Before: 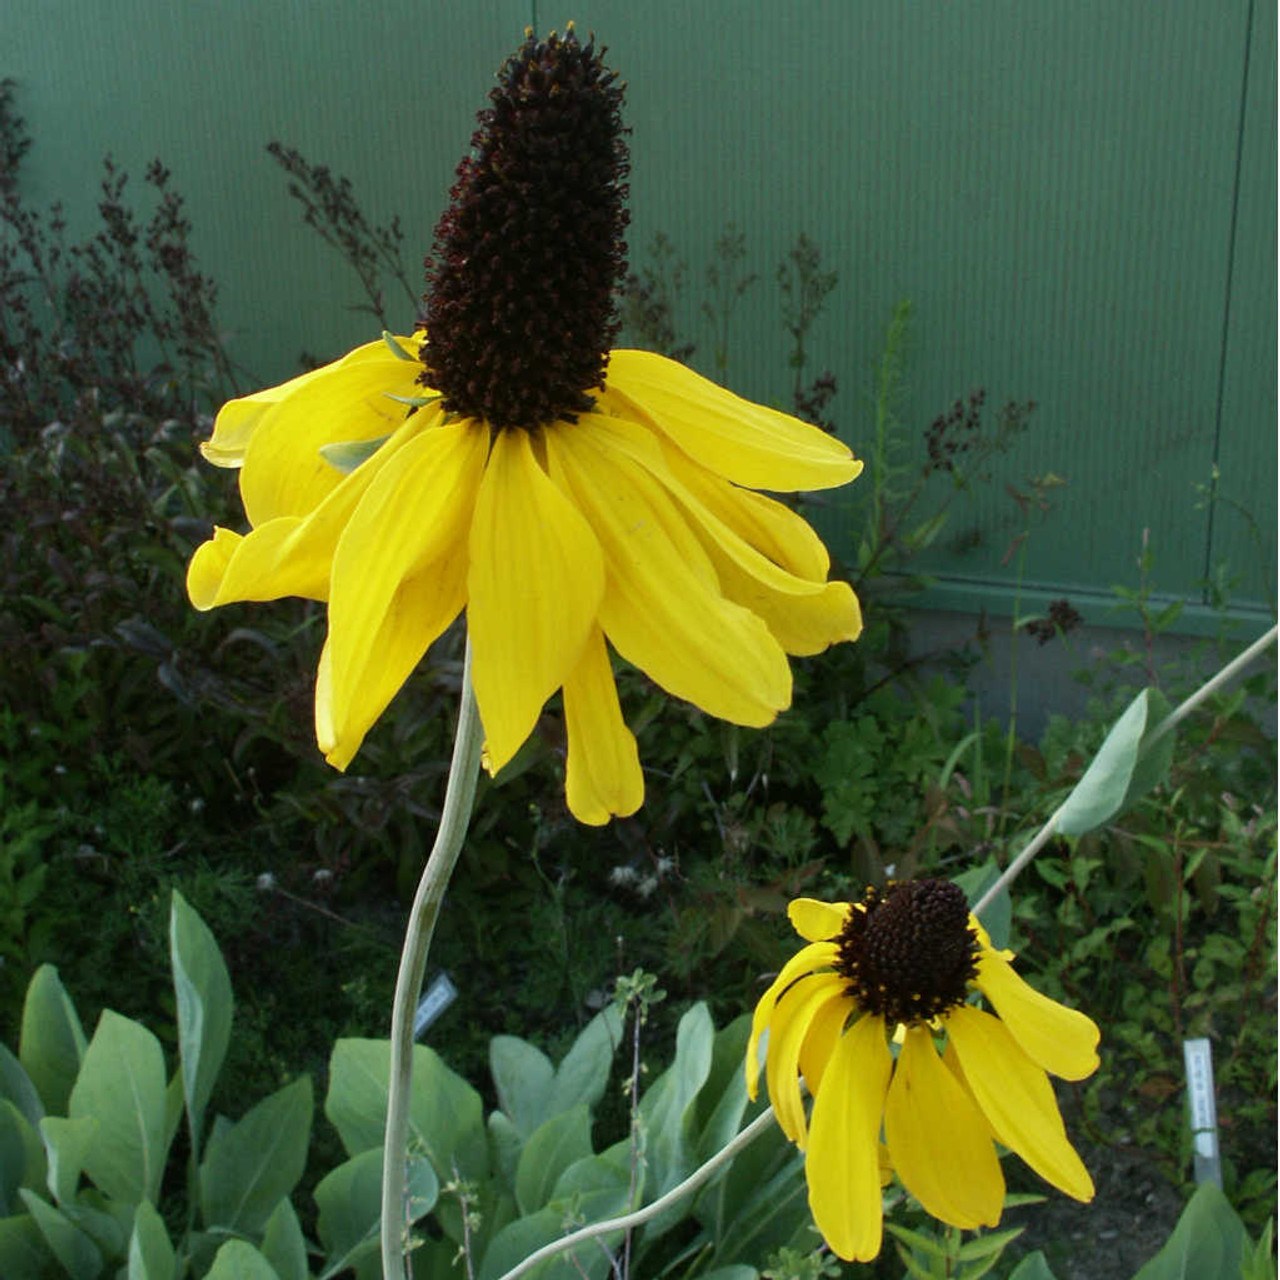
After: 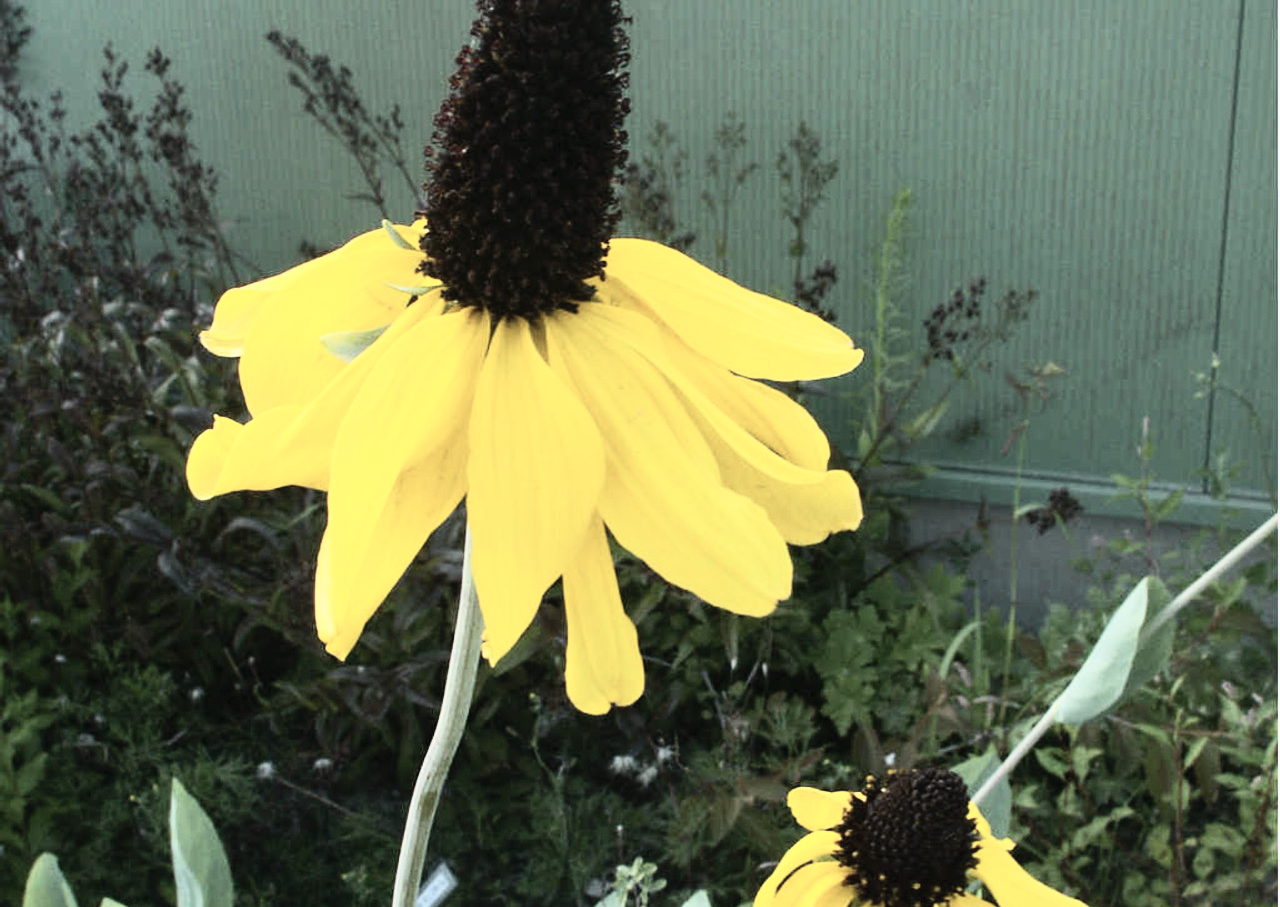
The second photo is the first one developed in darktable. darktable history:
contrast brightness saturation: brightness 0.188, saturation -0.506
crop and rotate: top 8.698%, bottom 20.421%
tone curve: curves: ch0 [(0, 0) (0.187, 0.12) (0.384, 0.363) (0.577, 0.681) (0.735, 0.881) (0.864, 0.959) (1, 0.987)]; ch1 [(0, 0) (0.402, 0.36) (0.476, 0.466) (0.501, 0.501) (0.518, 0.514) (0.564, 0.614) (0.614, 0.664) (0.741, 0.829) (1, 1)]; ch2 [(0, 0) (0.429, 0.387) (0.483, 0.481) (0.503, 0.501) (0.522, 0.533) (0.564, 0.605) (0.615, 0.697) (0.702, 0.774) (1, 0.895)], color space Lab, independent channels, preserve colors none
